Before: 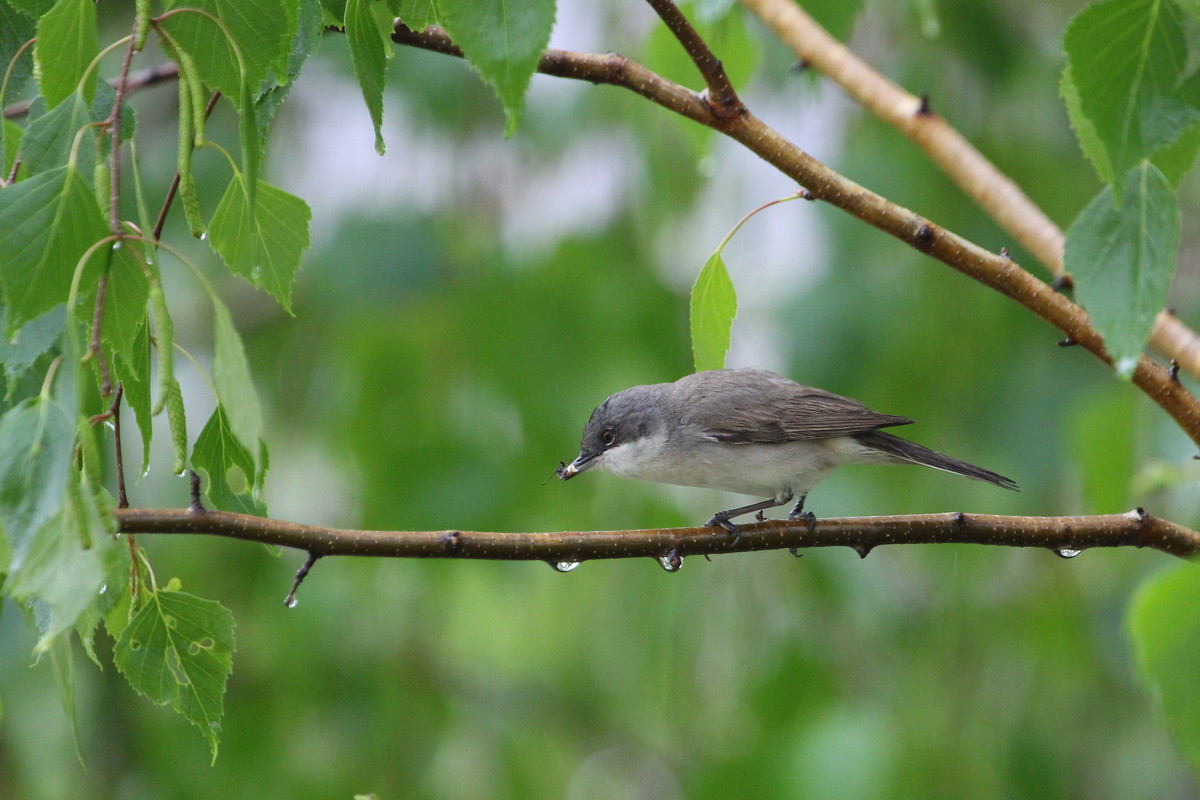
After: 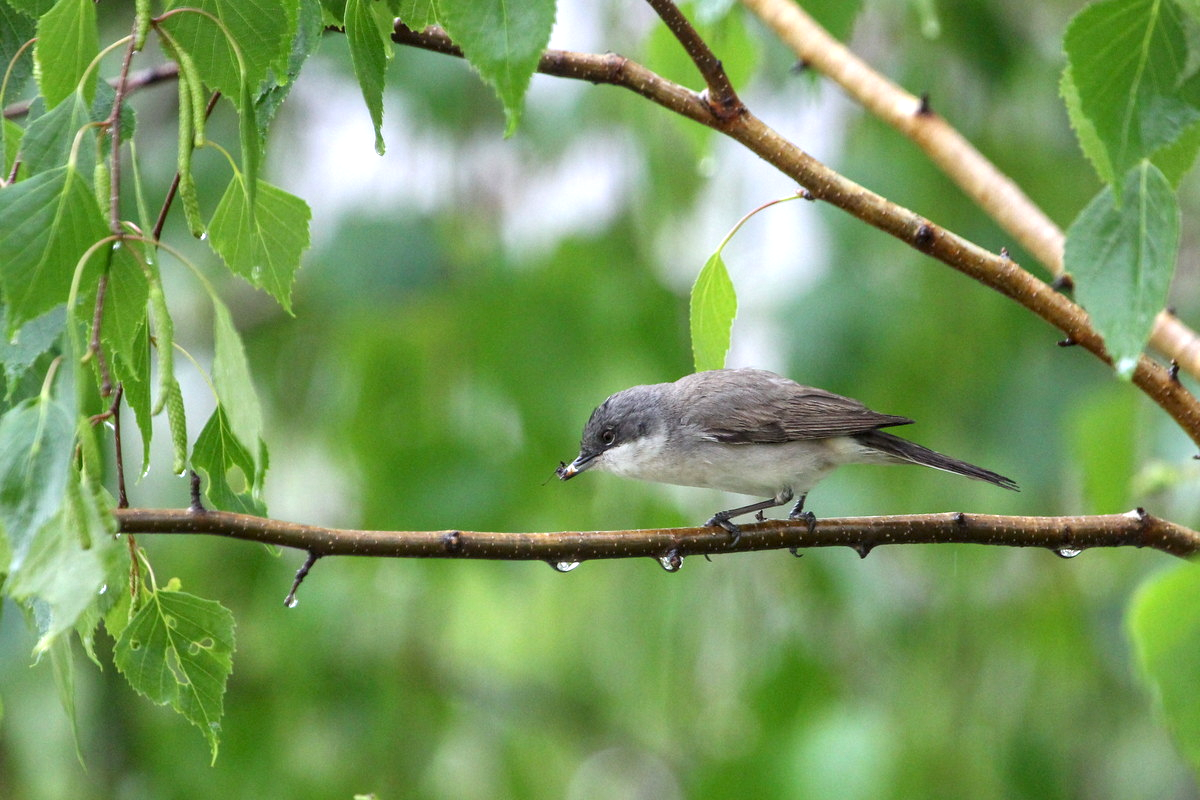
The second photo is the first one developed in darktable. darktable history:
local contrast: detail 130%
exposure: black level correction 0.001, exposure 0.5 EV, compensate highlight preservation false
